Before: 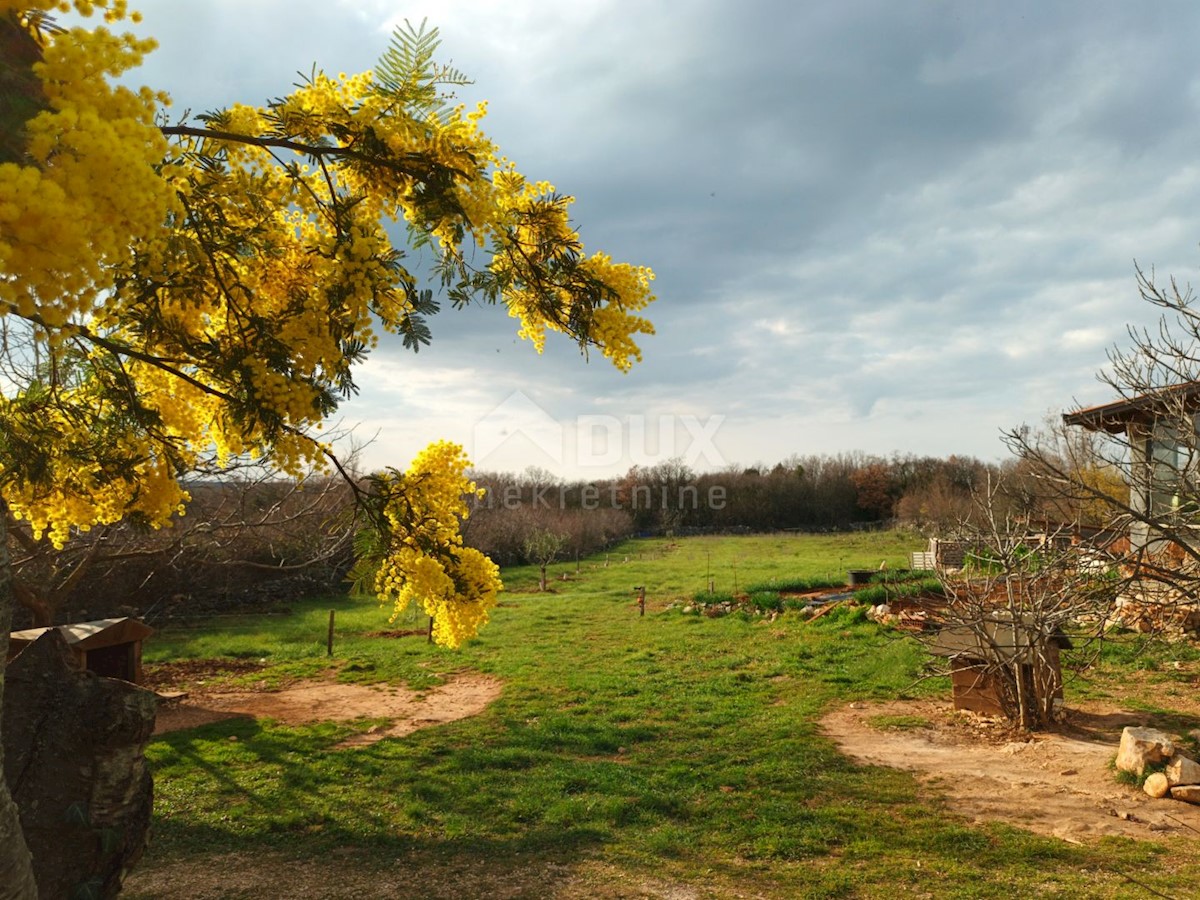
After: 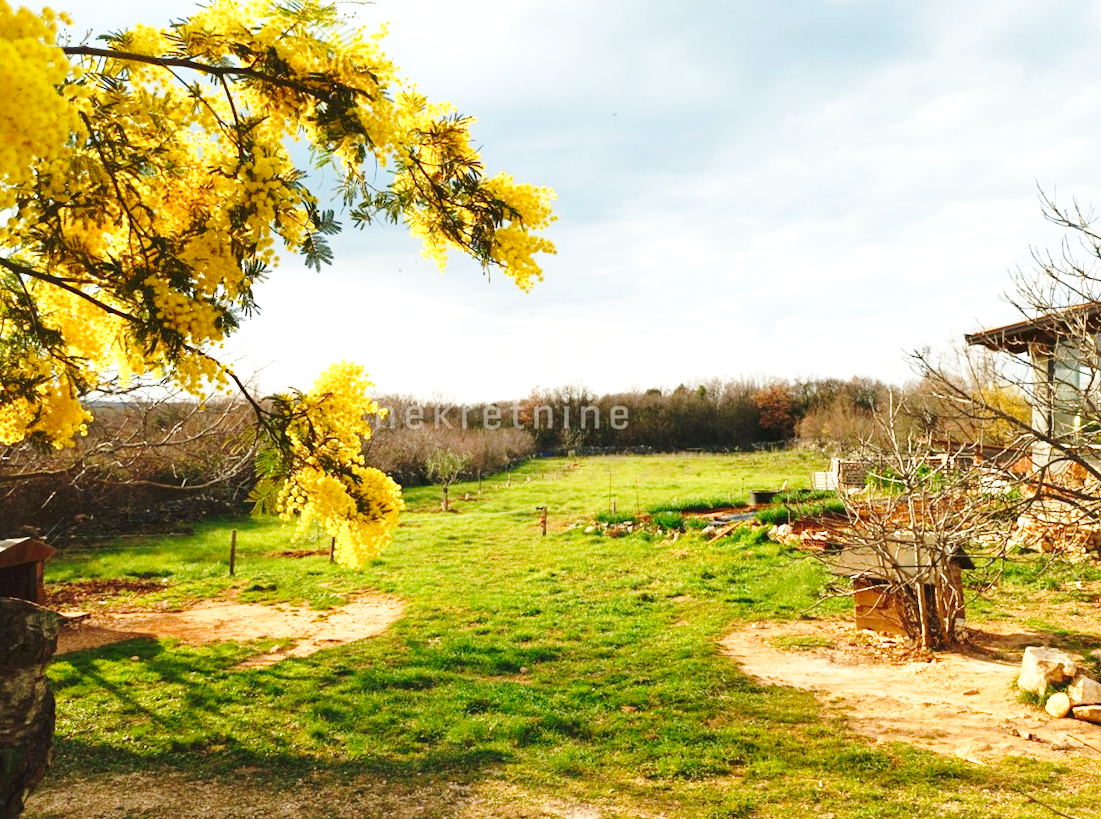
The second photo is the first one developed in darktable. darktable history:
base curve: curves: ch0 [(0, 0) (0.032, 0.037) (0.105, 0.228) (0.435, 0.76) (0.856, 0.983) (1, 1)], preserve colors none
exposure: black level correction 0, exposure 0.498 EV, compensate highlight preservation false
crop and rotate: left 8.196%, top 8.951%
